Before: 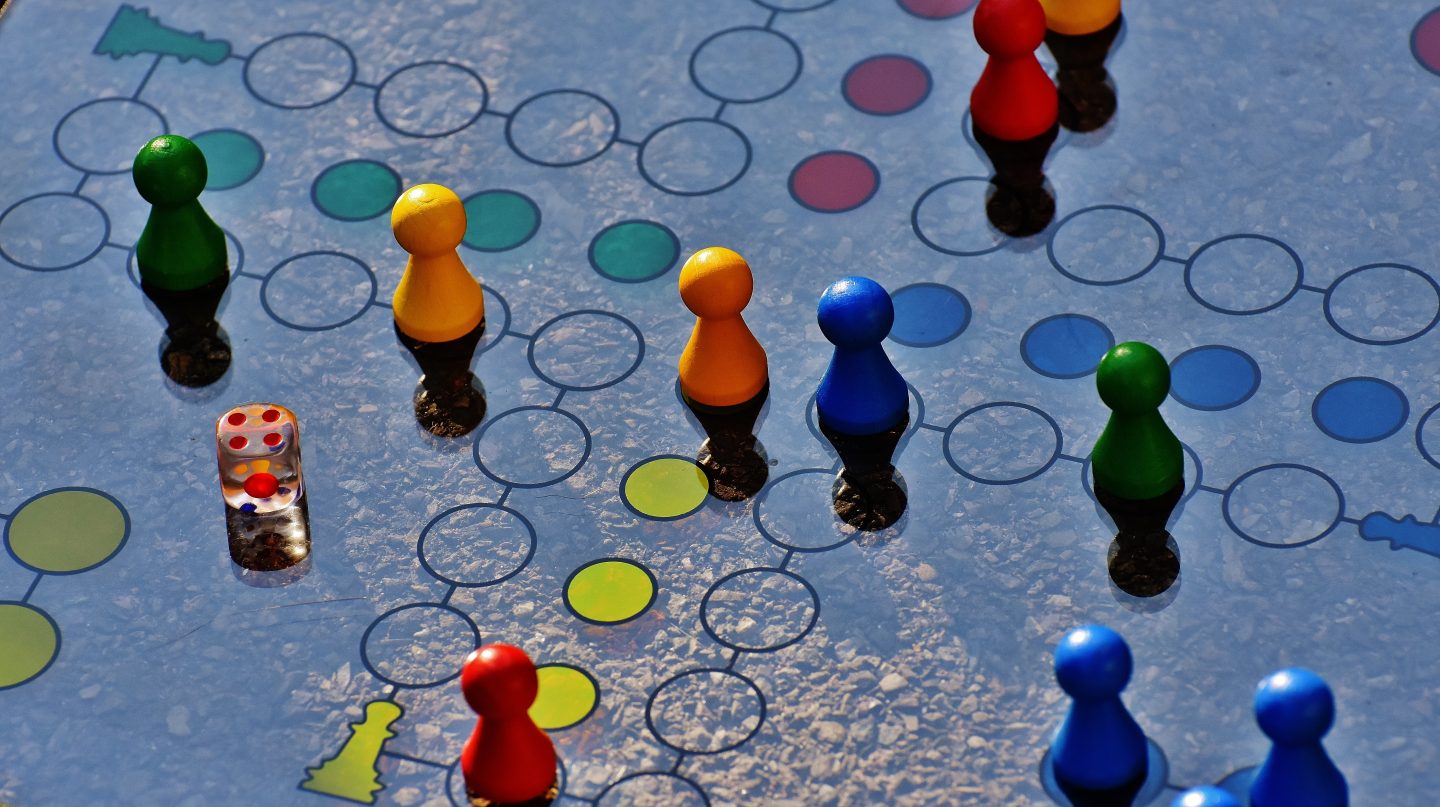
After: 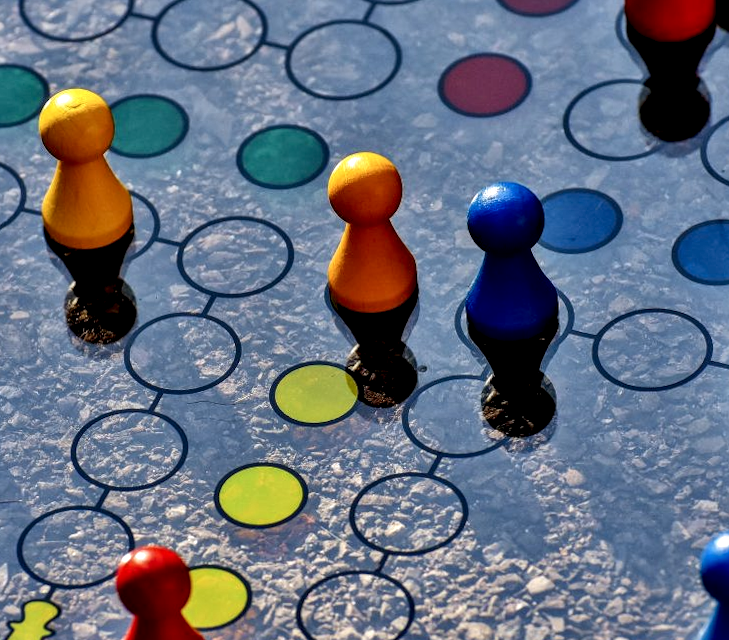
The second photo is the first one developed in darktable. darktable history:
exposure: black level correction 0, compensate exposure bias true, compensate highlight preservation false
rotate and perspective: lens shift (vertical) 0.048, lens shift (horizontal) -0.024, automatic cropping off
crop and rotate: angle 0.02°, left 24.353%, top 13.219%, right 26.156%, bottom 8.224%
local contrast: highlights 20%, shadows 70%, detail 170%
